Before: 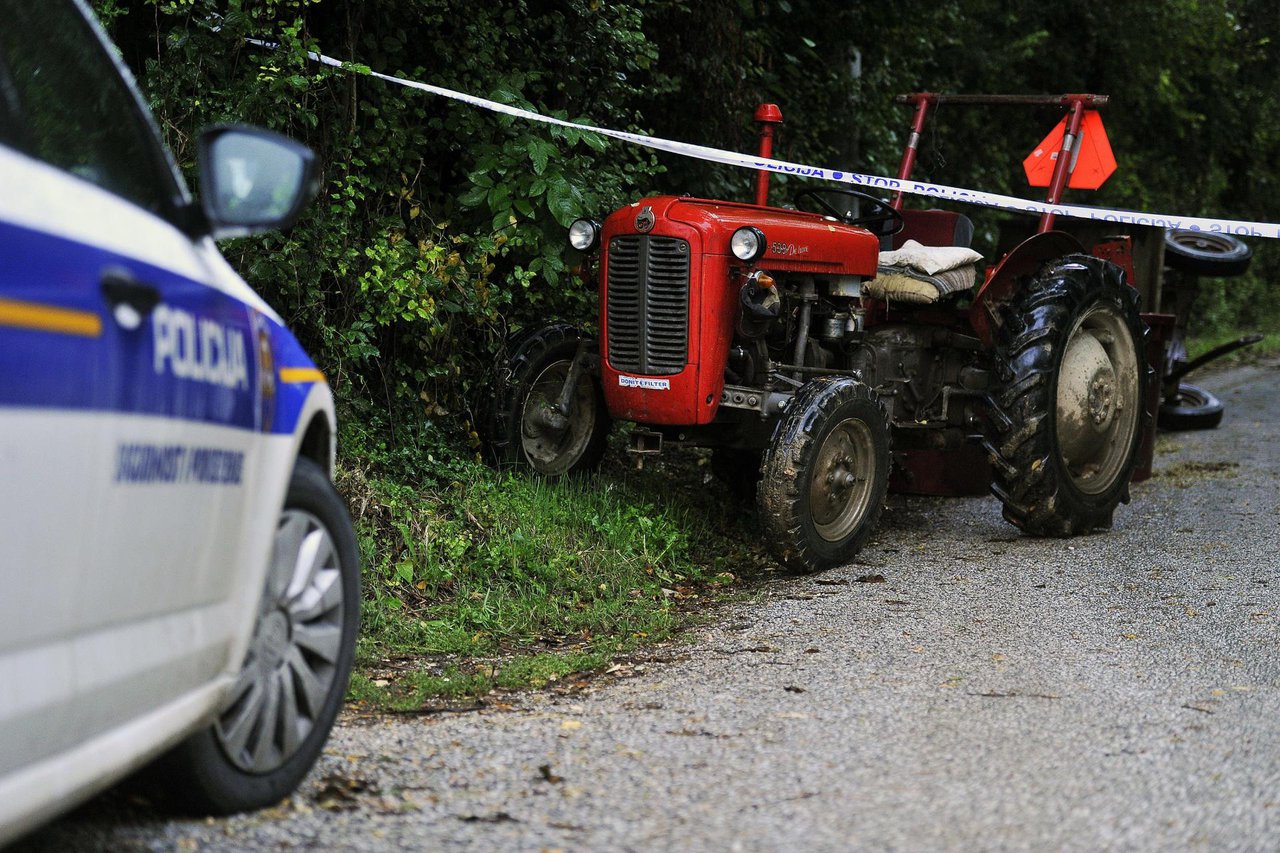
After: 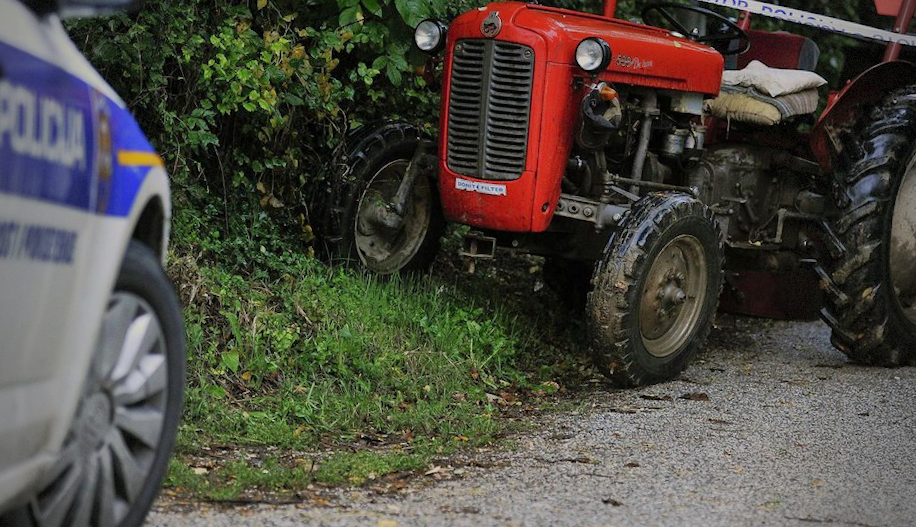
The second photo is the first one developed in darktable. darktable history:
crop and rotate: angle -3.48°, left 9.744%, top 20.608%, right 12.232%, bottom 11.973%
exposure: exposure -0.323 EV, compensate exposure bias true, compensate highlight preservation false
vignetting: fall-off start 71.82%, dithering 8-bit output
shadows and highlights: highlights color adjustment 55.97%
